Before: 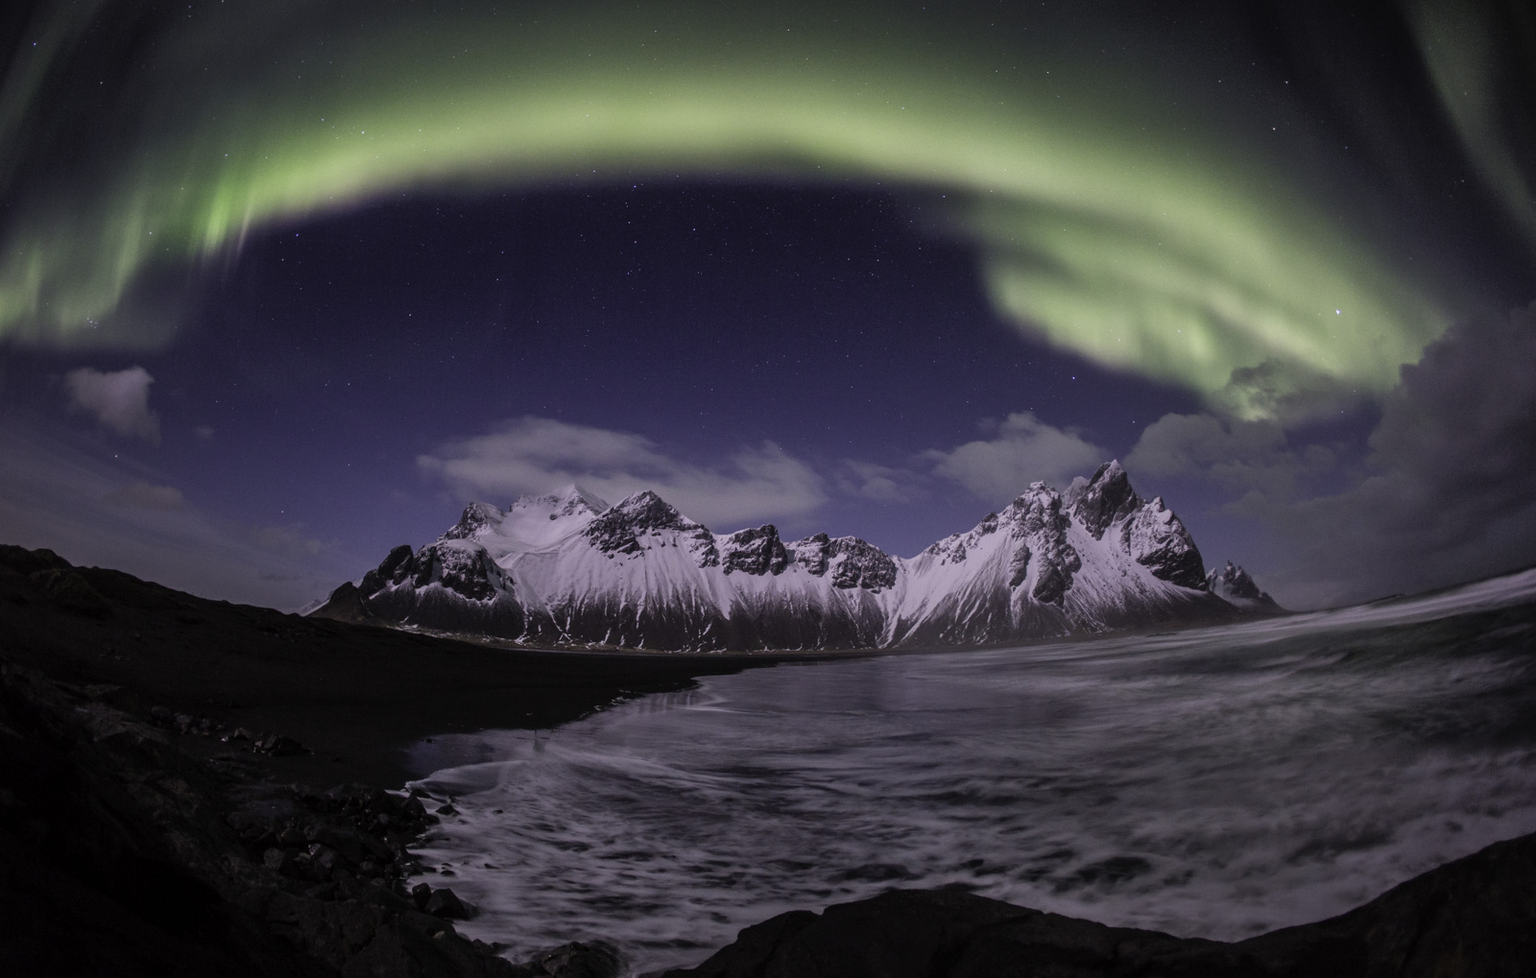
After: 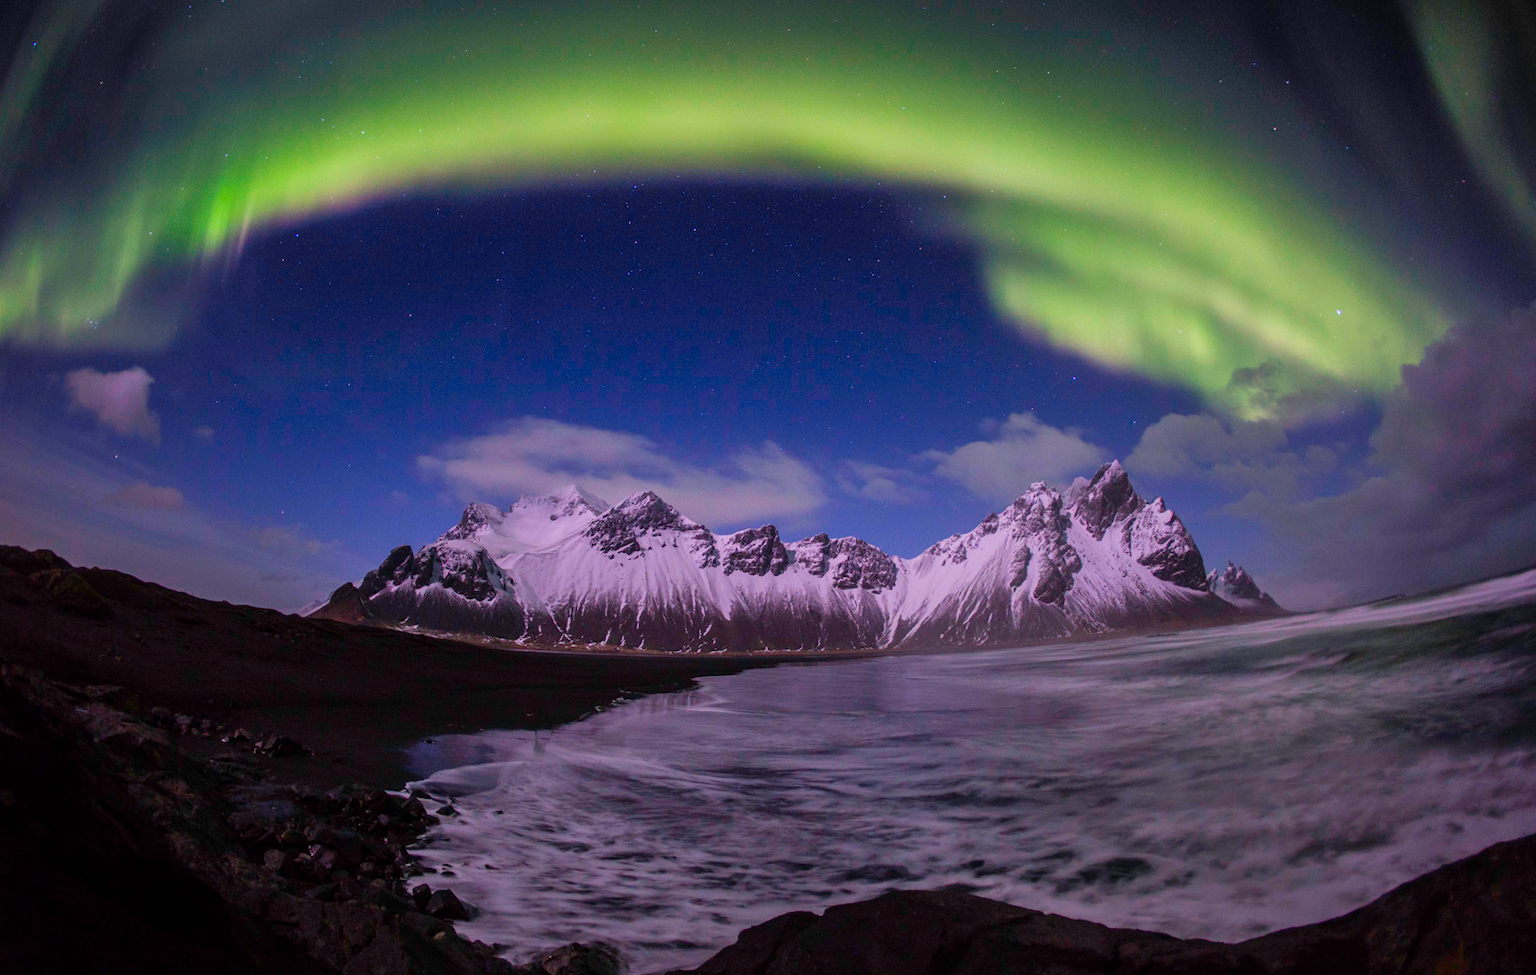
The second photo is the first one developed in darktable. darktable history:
crop: top 0.05%, bottom 0.098%
color correction: saturation 1.8
